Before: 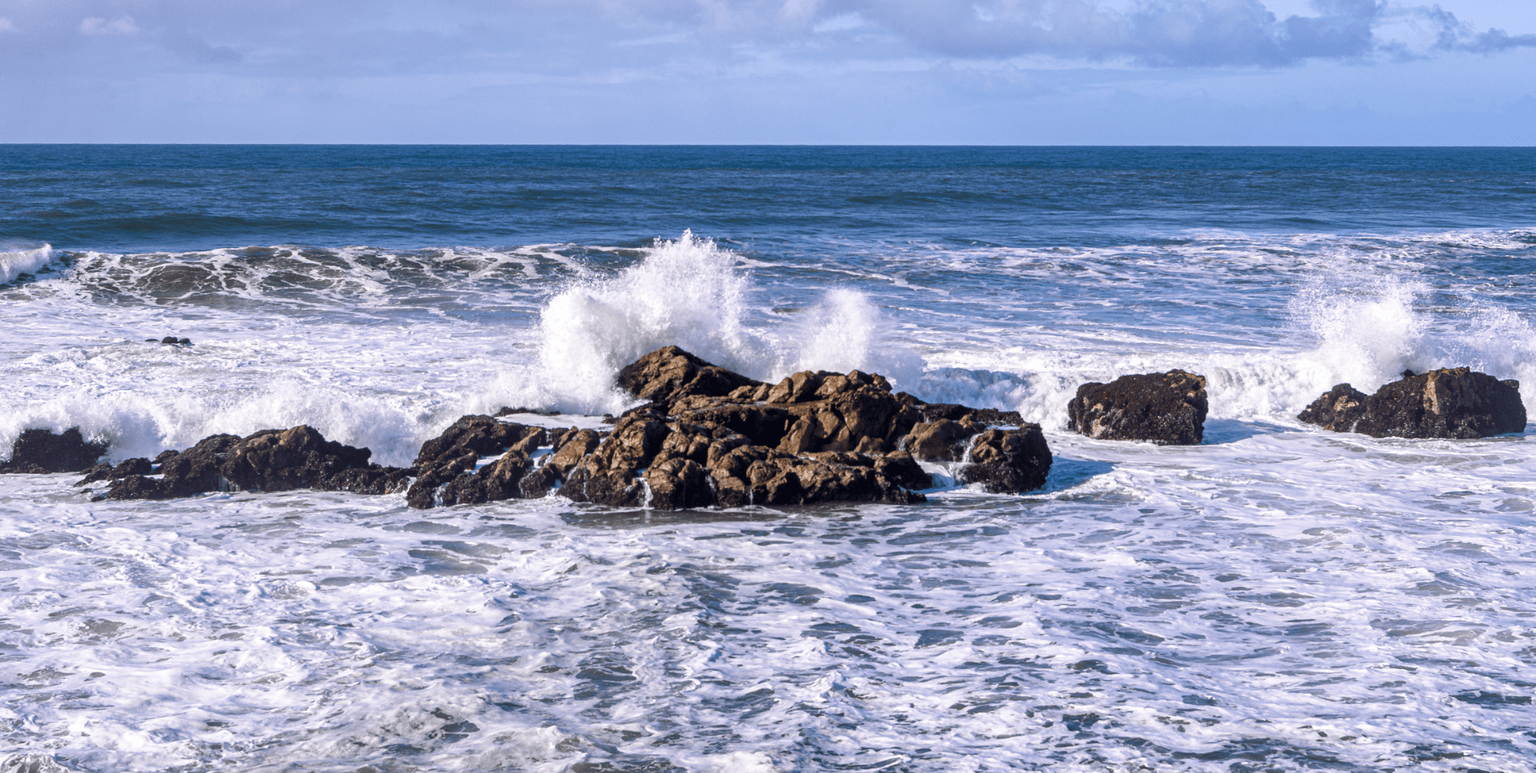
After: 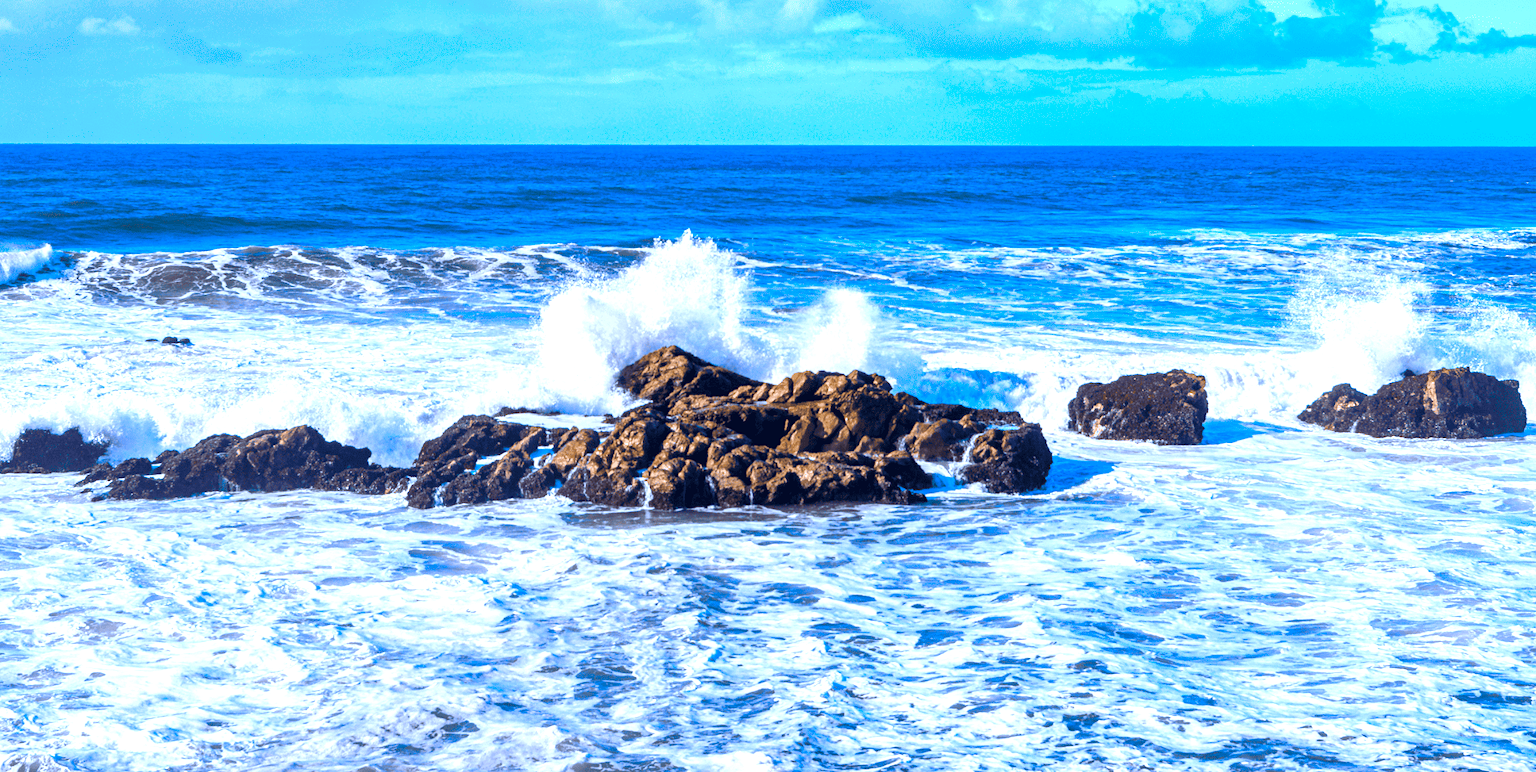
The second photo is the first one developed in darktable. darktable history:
color calibration: illuminant custom, x 0.368, y 0.373, temperature 4330.32 K
color contrast: green-magenta contrast 1.55, blue-yellow contrast 1.83
exposure: black level correction 0, exposure 0.7 EV, compensate exposure bias true, compensate highlight preservation false
